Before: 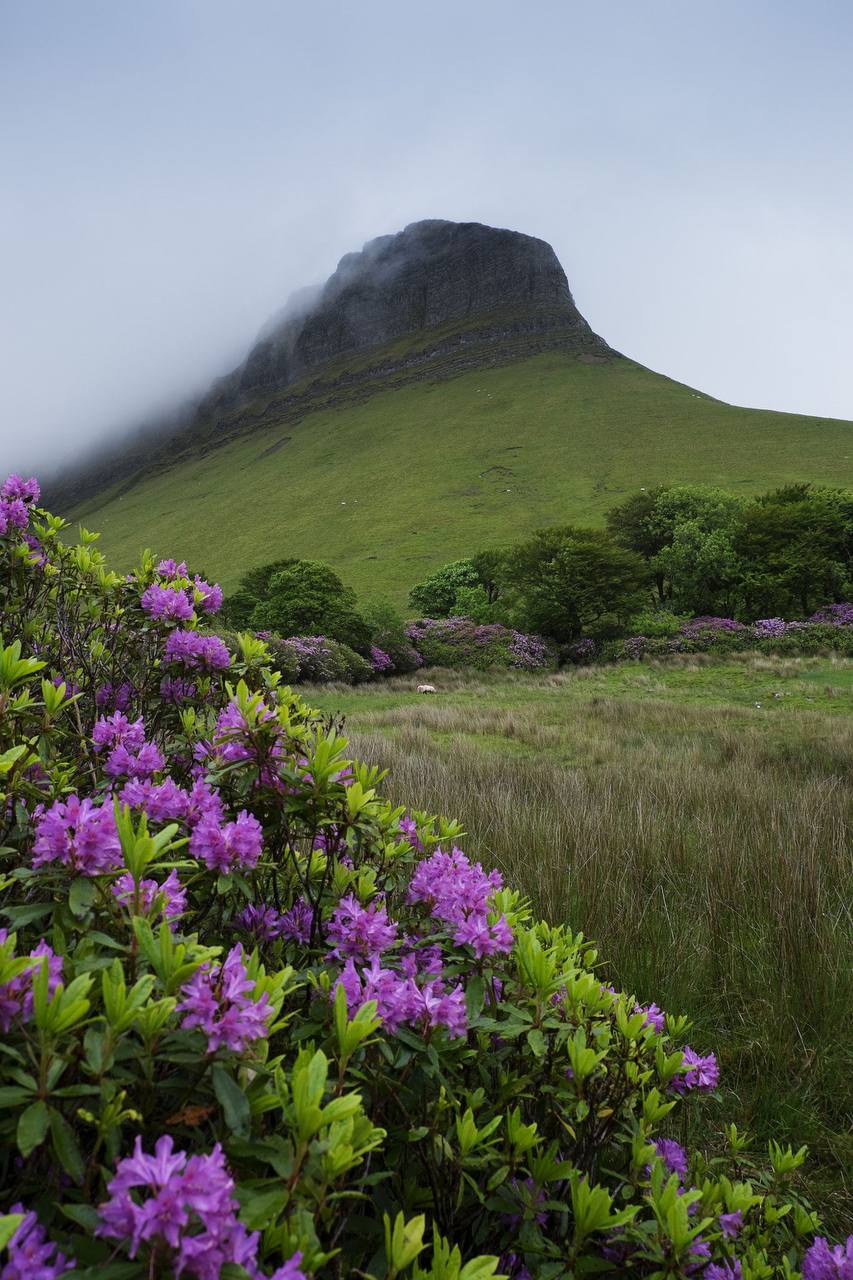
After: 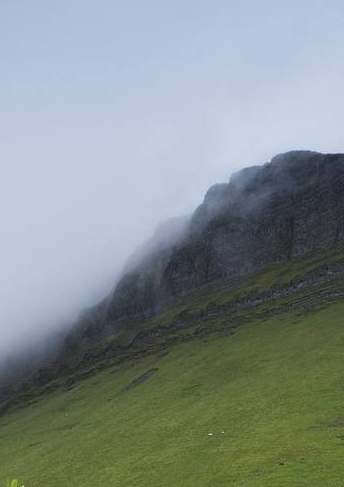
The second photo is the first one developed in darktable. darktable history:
crop: left 15.697%, top 5.423%, right 43.86%, bottom 56.516%
